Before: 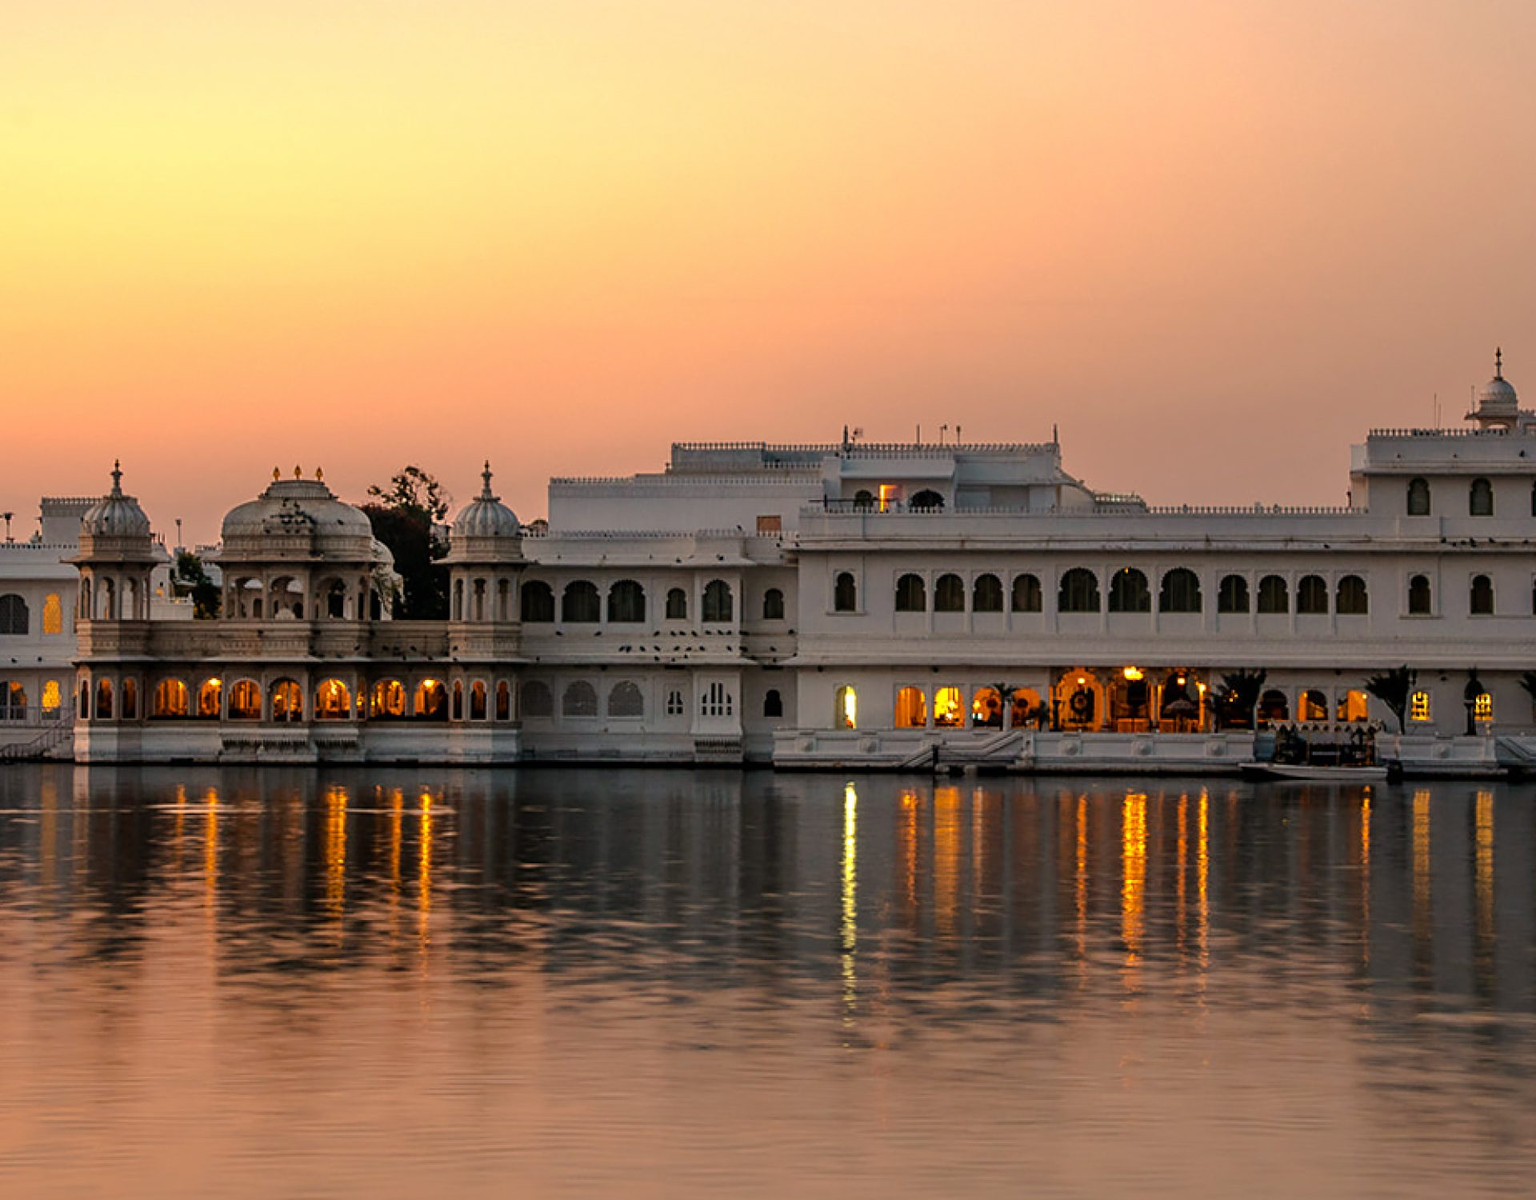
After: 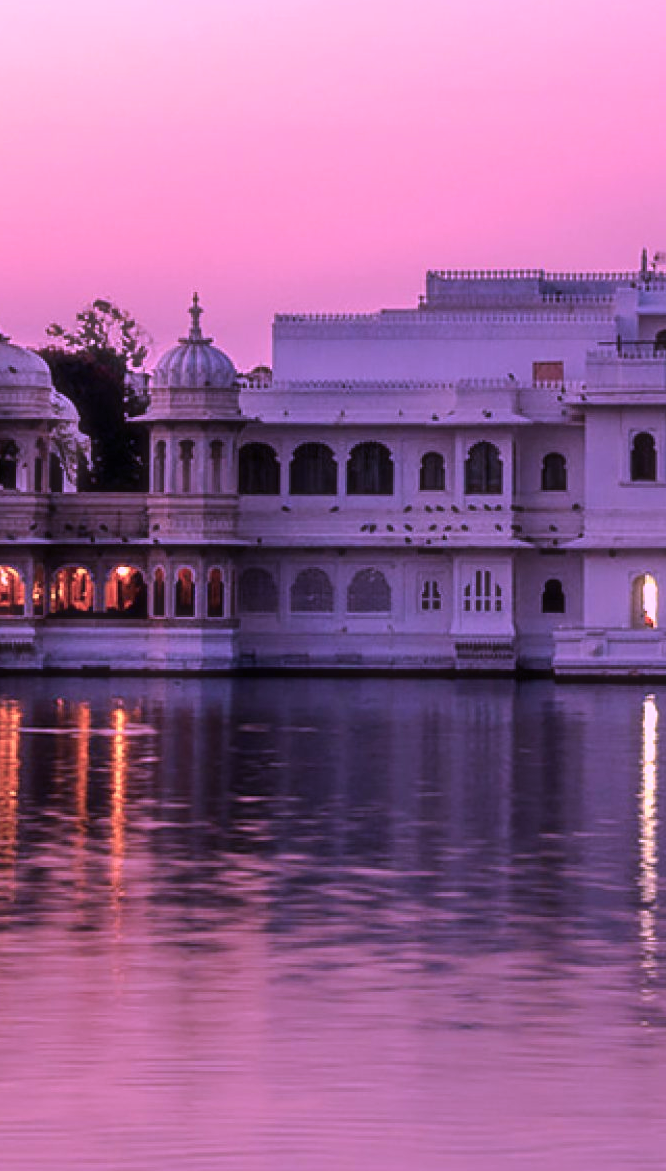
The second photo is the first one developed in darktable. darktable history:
crop and rotate: left 21.556%, top 18.929%, right 43.745%, bottom 2.991%
color calibration: illuminant custom, x 0.38, y 0.481, temperature 4449.81 K
haze removal: strength -0.108, compatibility mode true
